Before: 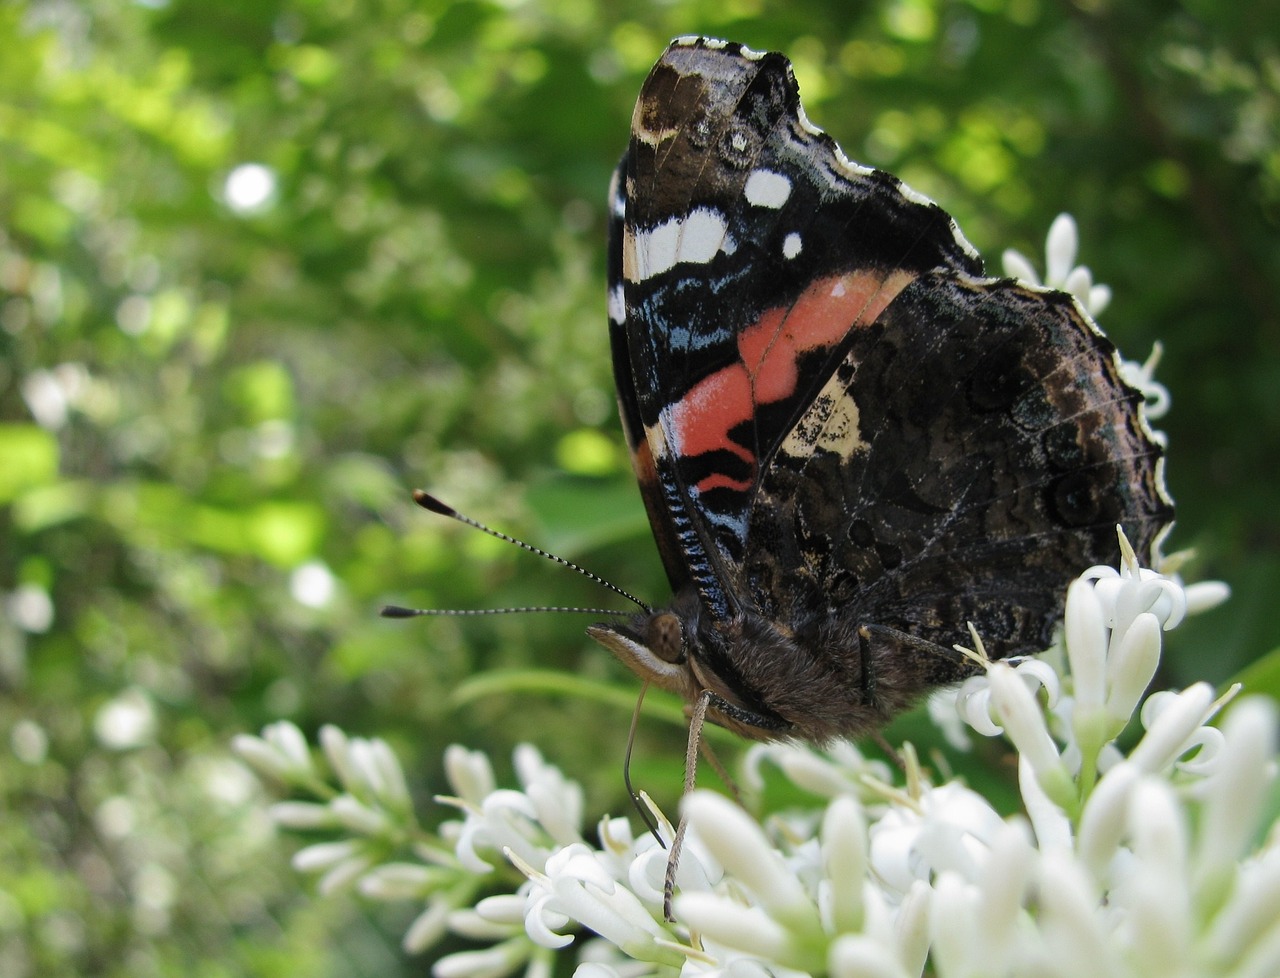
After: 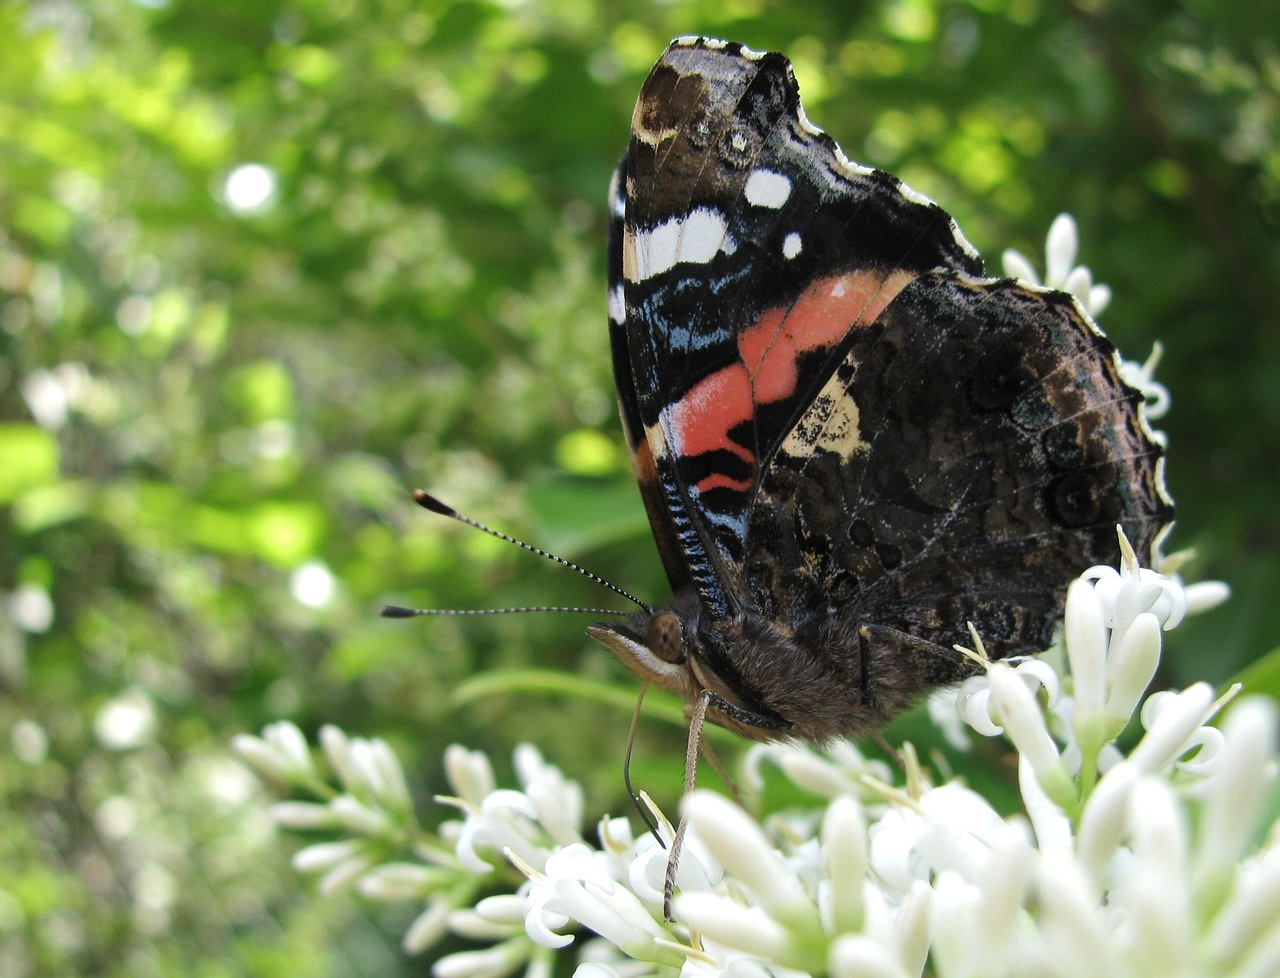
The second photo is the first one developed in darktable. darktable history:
exposure: exposure 0.296 EV, compensate highlight preservation false
